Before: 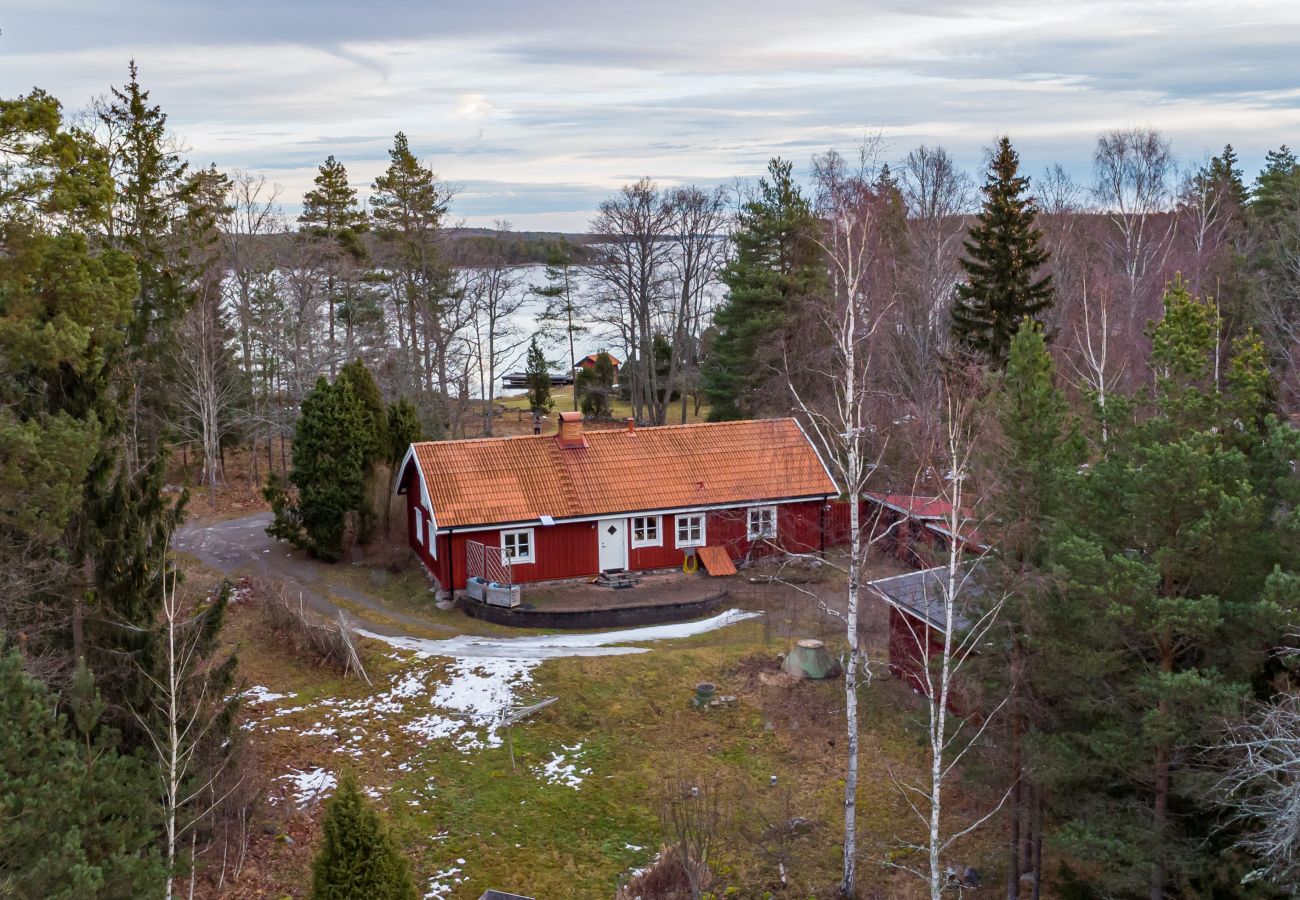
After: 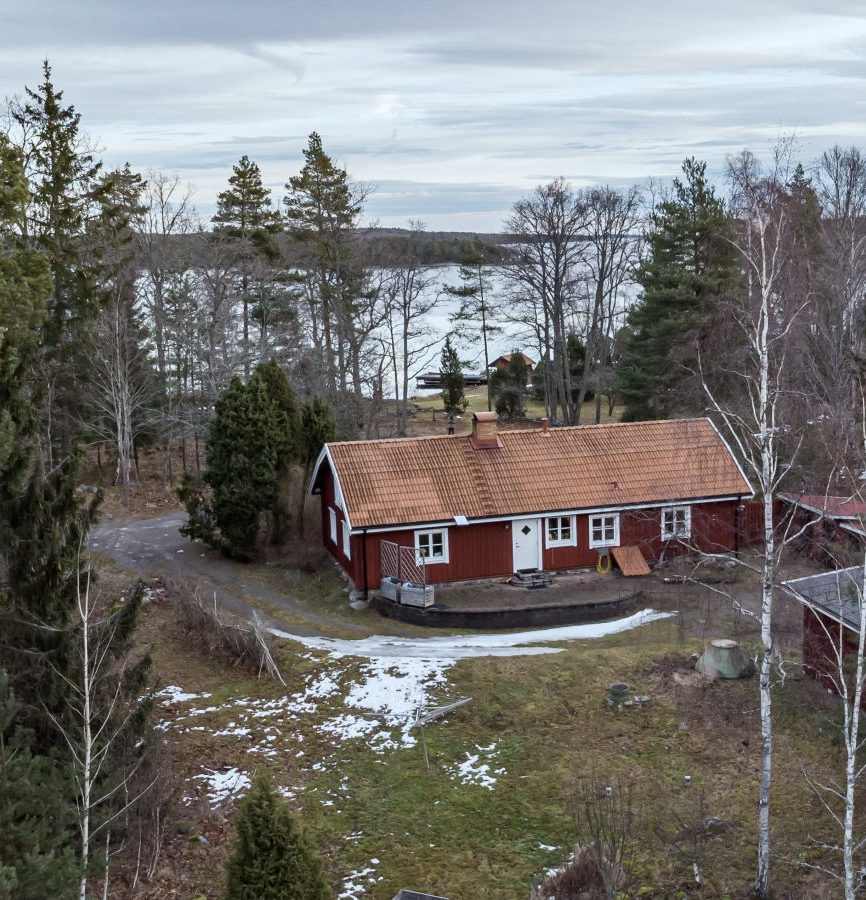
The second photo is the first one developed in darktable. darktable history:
white balance: red 0.925, blue 1.046
contrast brightness saturation: contrast 0.1, saturation -0.36
crop and rotate: left 6.617%, right 26.717%
